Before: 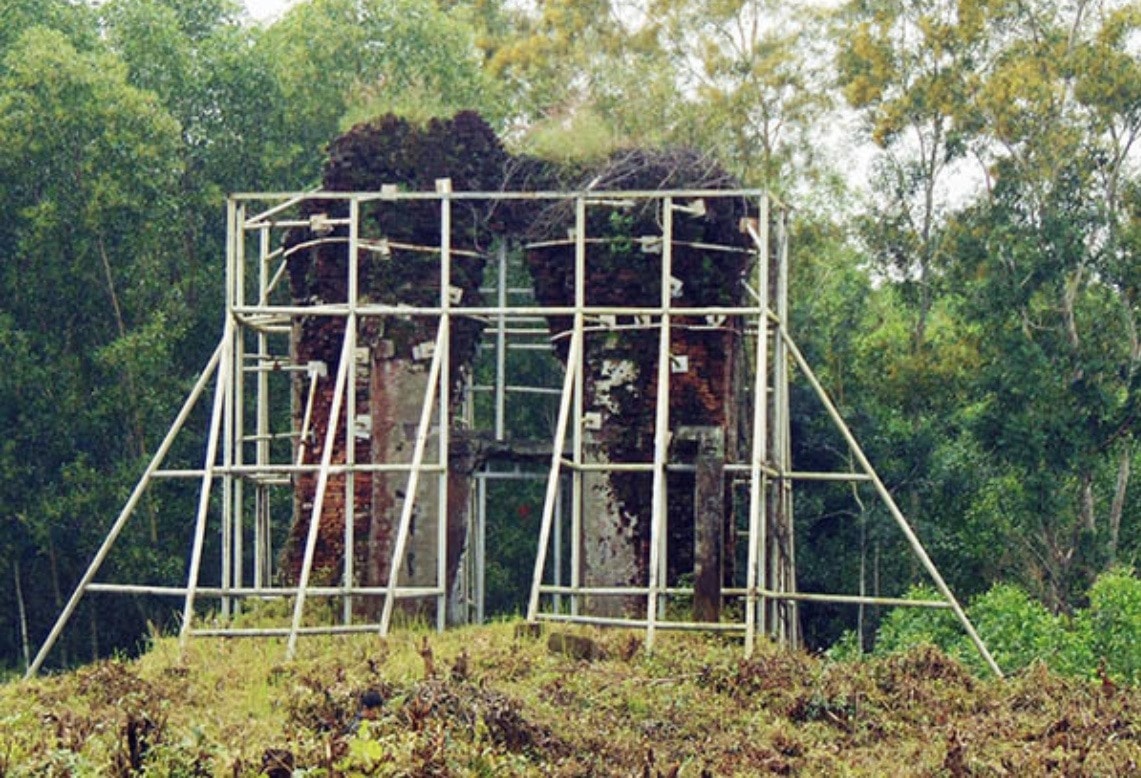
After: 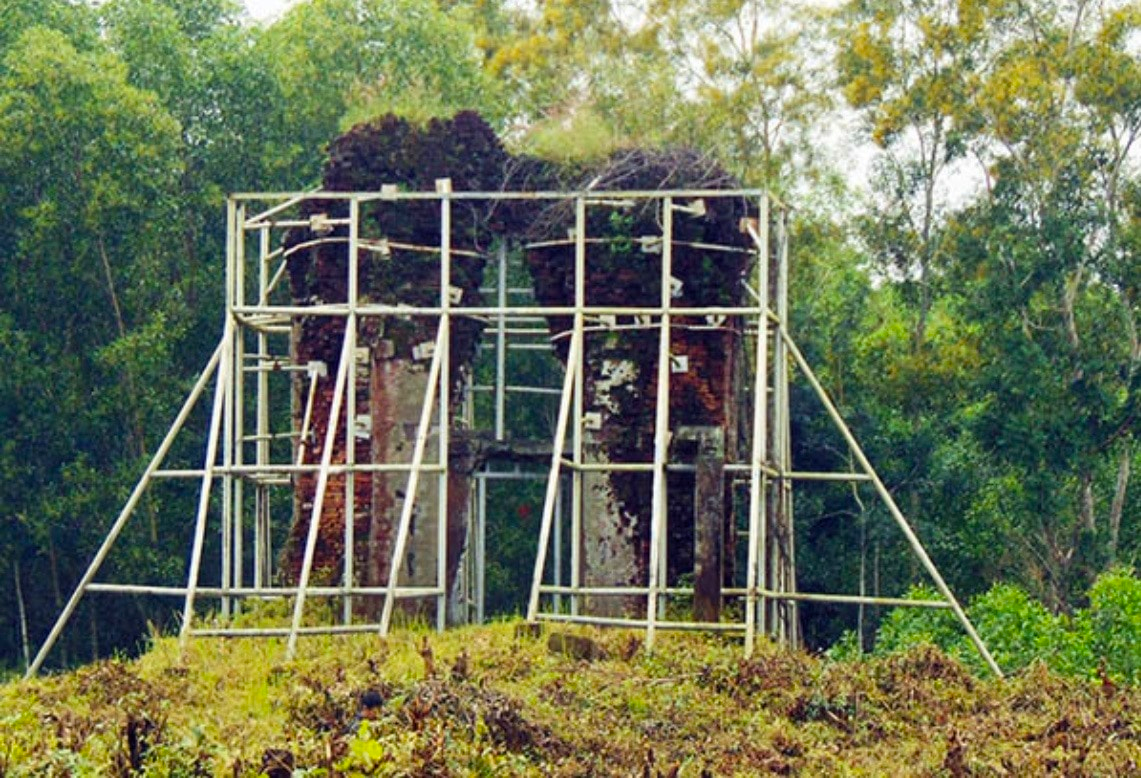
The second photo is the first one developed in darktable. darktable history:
contrast brightness saturation: contrast 0.07
color balance rgb: perceptual saturation grading › global saturation 25%, global vibrance 20%
